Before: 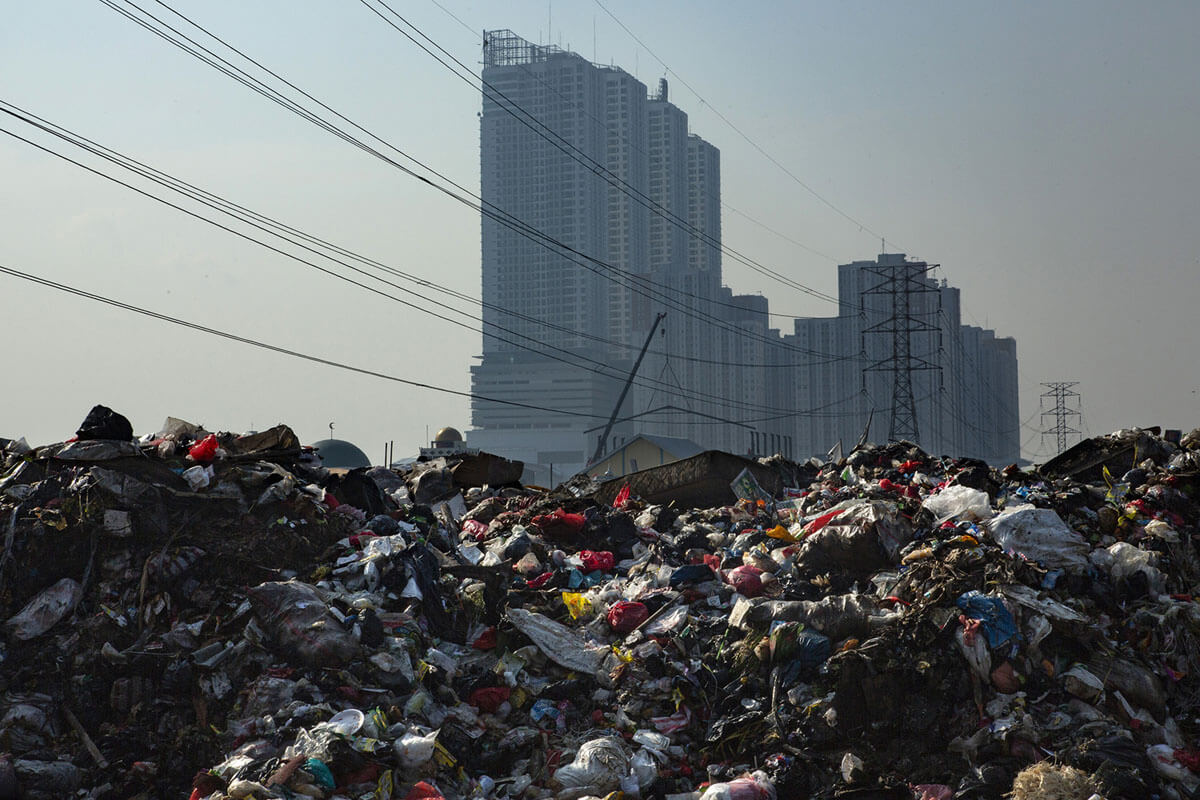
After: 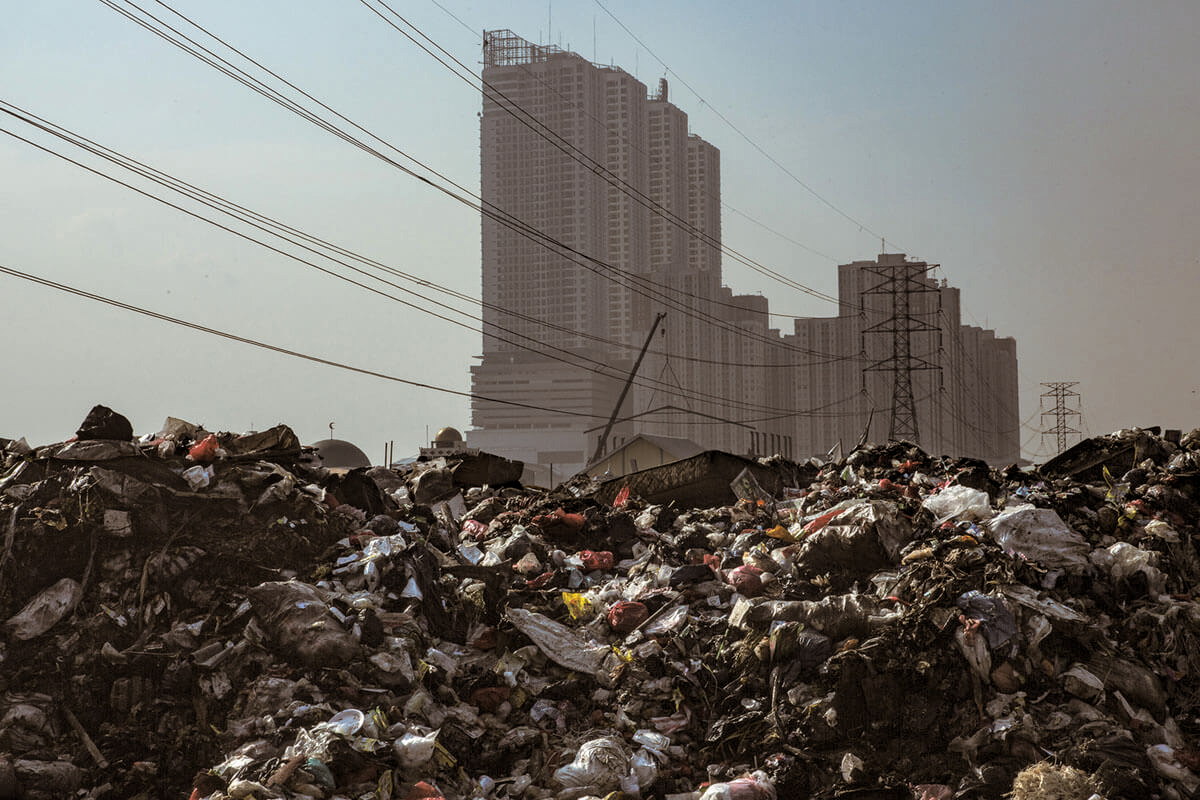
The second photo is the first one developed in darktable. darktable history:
local contrast: highlights 55%, shadows 52%, detail 130%, midtone range 0.452
split-toning: shadows › hue 32.4°, shadows › saturation 0.51, highlights › hue 180°, highlights › saturation 0, balance -60.17, compress 55.19%
